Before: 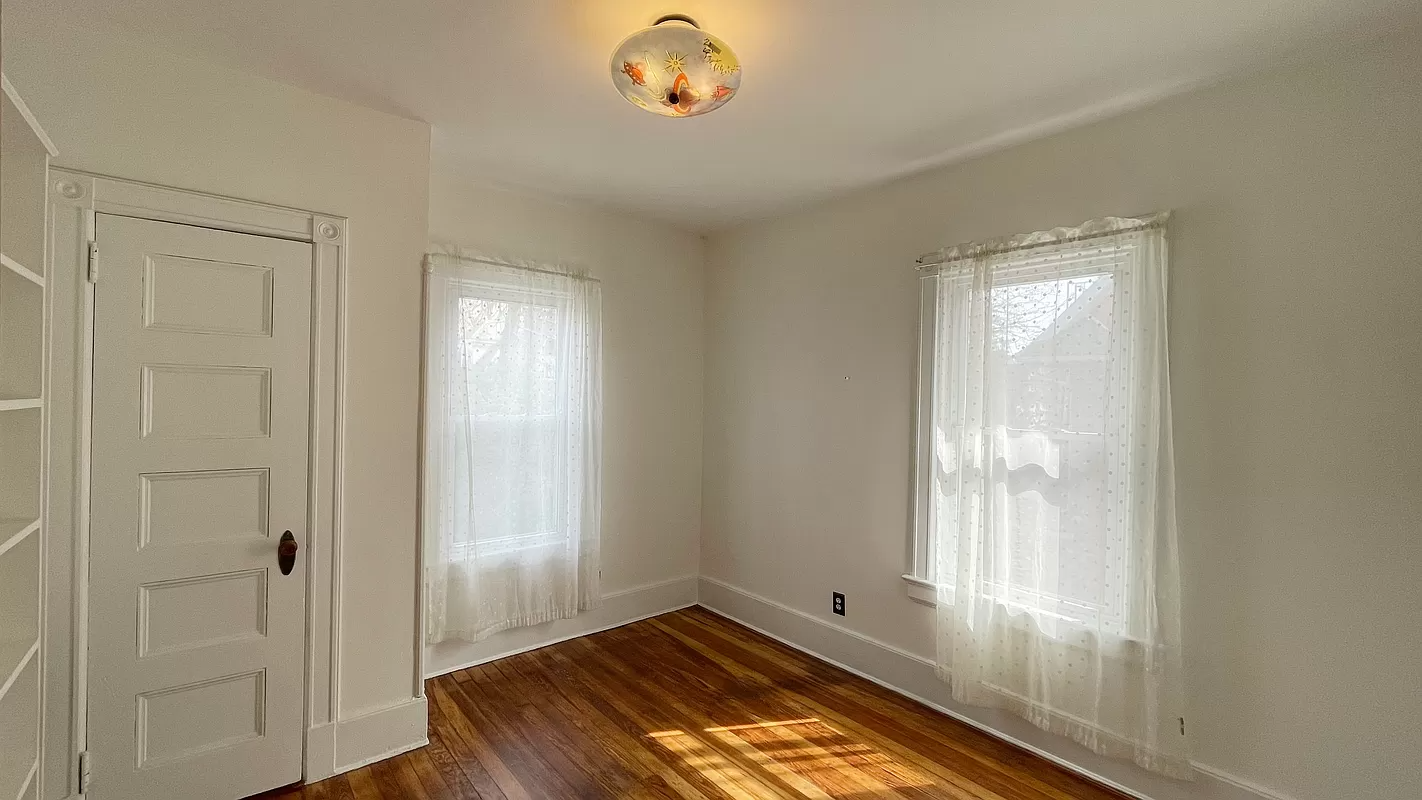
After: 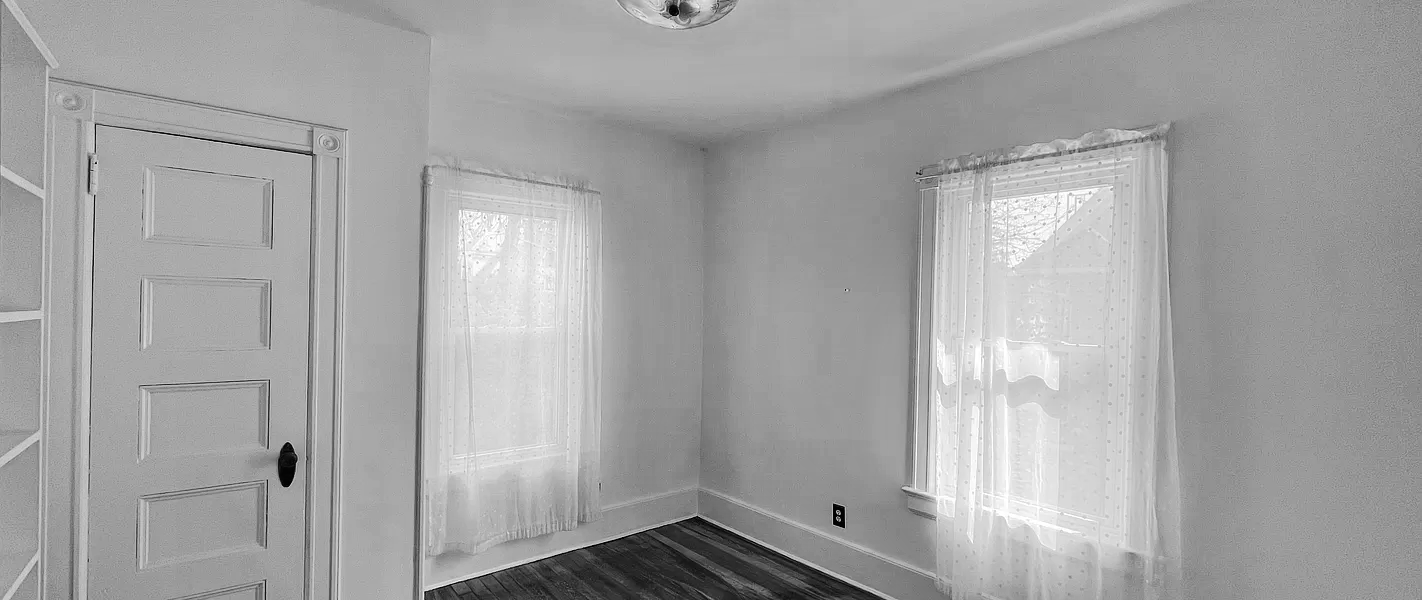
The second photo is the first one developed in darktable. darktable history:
tone equalizer: -7 EV 0.159 EV, -6 EV 0.59 EV, -5 EV 1.15 EV, -4 EV 1.34 EV, -3 EV 1.18 EV, -2 EV 0.6 EV, -1 EV 0.158 EV
tone curve: curves: ch0 [(0, 0) (0.003, 0.007) (0.011, 0.008) (0.025, 0.007) (0.044, 0.009) (0.069, 0.012) (0.1, 0.02) (0.136, 0.035) (0.177, 0.06) (0.224, 0.104) (0.277, 0.16) (0.335, 0.228) (0.399, 0.308) (0.468, 0.418) (0.543, 0.525) (0.623, 0.635) (0.709, 0.723) (0.801, 0.802) (0.898, 0.889) (1, 1)], preserve colors none
color zones: curves: ch0 [(0.002, 0.593) (0.143, 0.417) (0.285, 0.541) (0.455, 0.289) (0.608, 0.327) (0.727, 0.283) (0.869, 0.571) (1, 0.603)]; ch1 [(0, 0) (0.143, 0) (0.286, 0) (0.429, 0) (0.571, 0) (0.714, 0) (0.857, 0)]
crop: top 11.011%, bottom 13.957%
